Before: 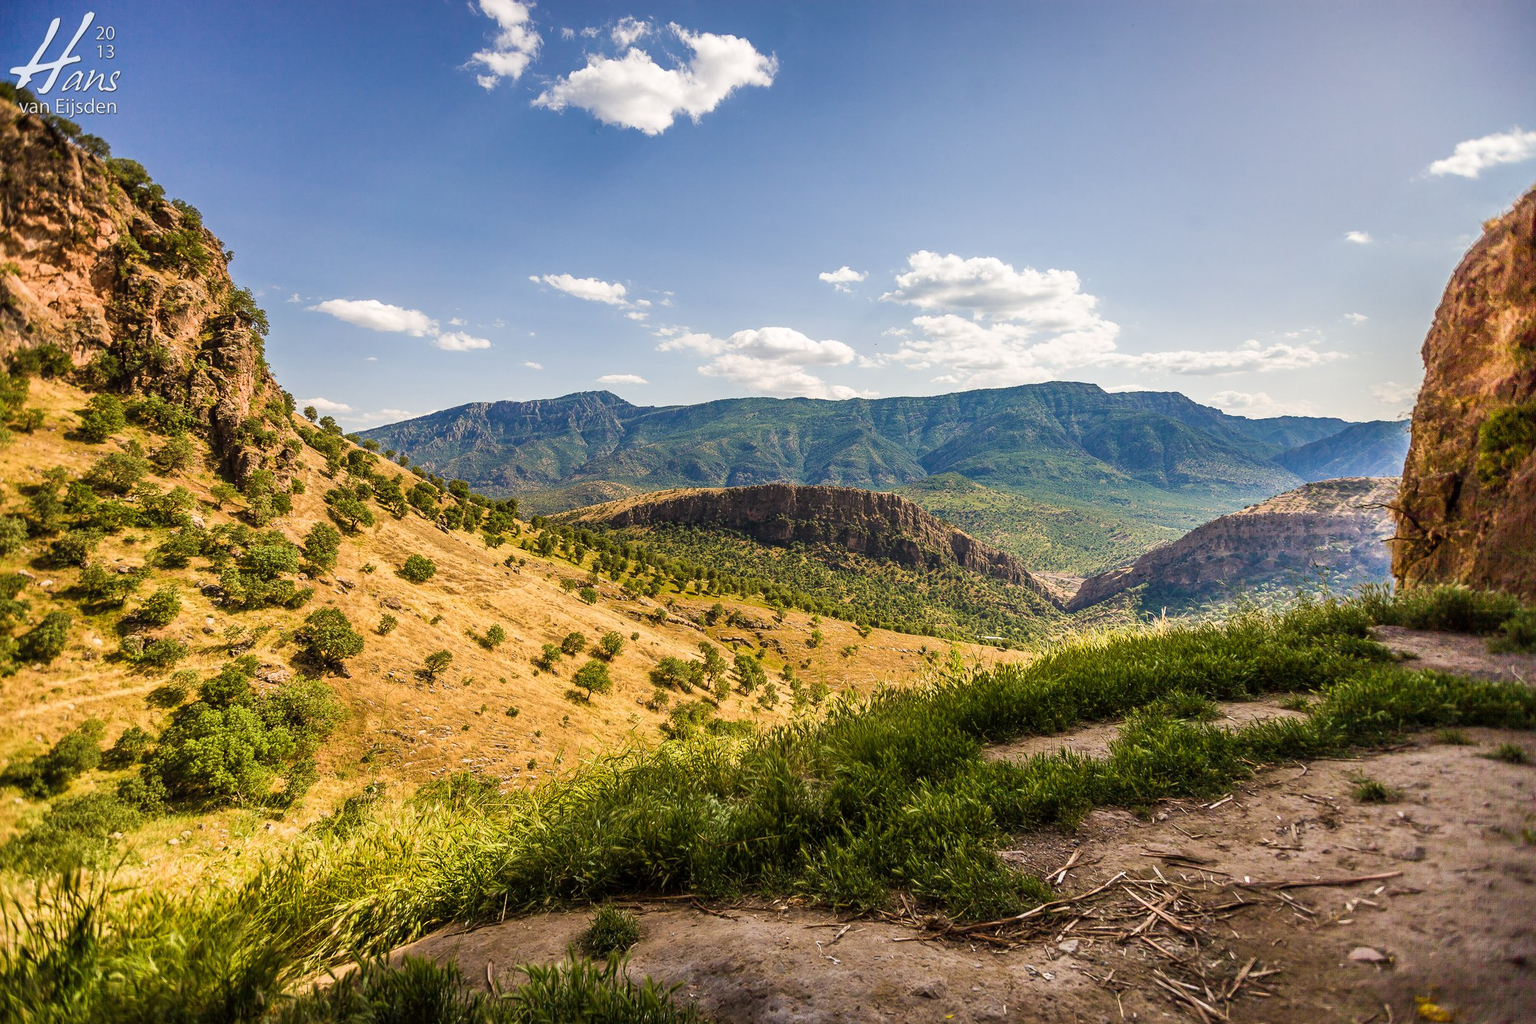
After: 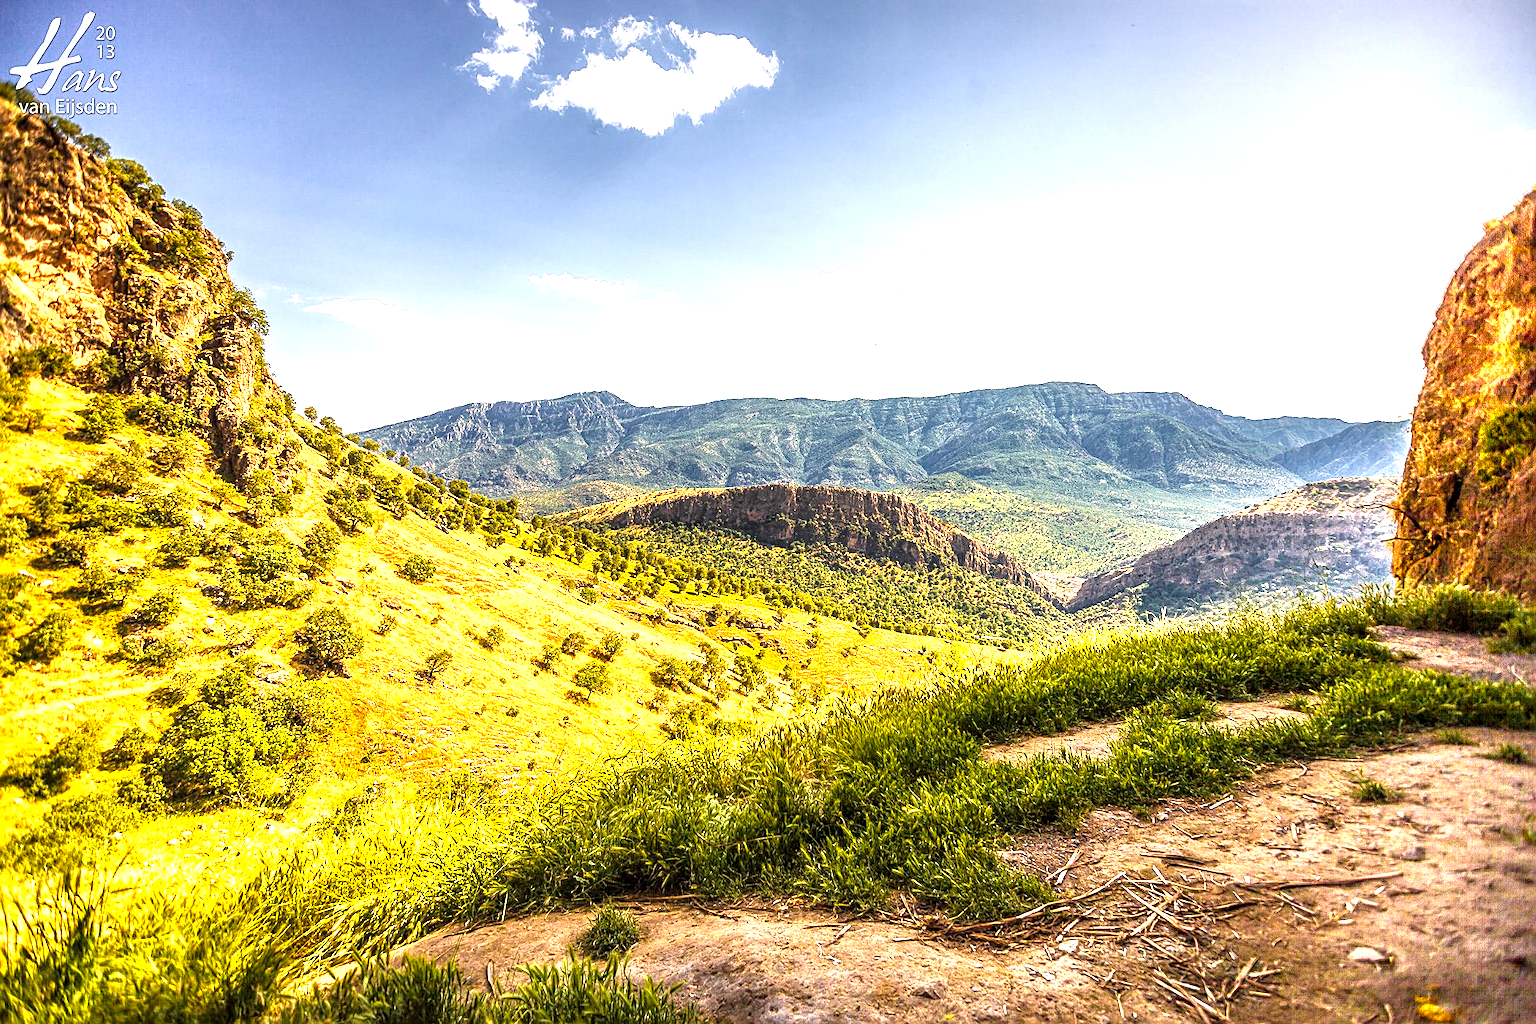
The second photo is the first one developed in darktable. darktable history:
local contrast: highlights 61%, detail 143%, midtone range 0.428
sharpen: on, module defaults
exposure: black level correction 0, exposure 1.2 EV, compensate exposure bias true, compensate highlight preservation false
color zones: curves: ch0 [(0, 0.511) (0.143, 0.531) (0.286, 0.56) (0.429, 0.5) (0.571, 0.5) (0.714, 0.5) (0.857, 0.5) (1, 0.5)]; ch1 [(0, 0.525) (0.143, 0.705) (0.286, 0.715) (0.429, 0.35) (0.571, 0.35) (0.714, 0.35) (0.857, 0.4) (1, 0.4)]; ch2 [(0, 0.572) (0.143, 0.512) (0.286, 0.473) (0.429, 0.45) (0.571, 0.5) (0.714, 0.5) (0.857, 0.518) (1, 0.518)]
